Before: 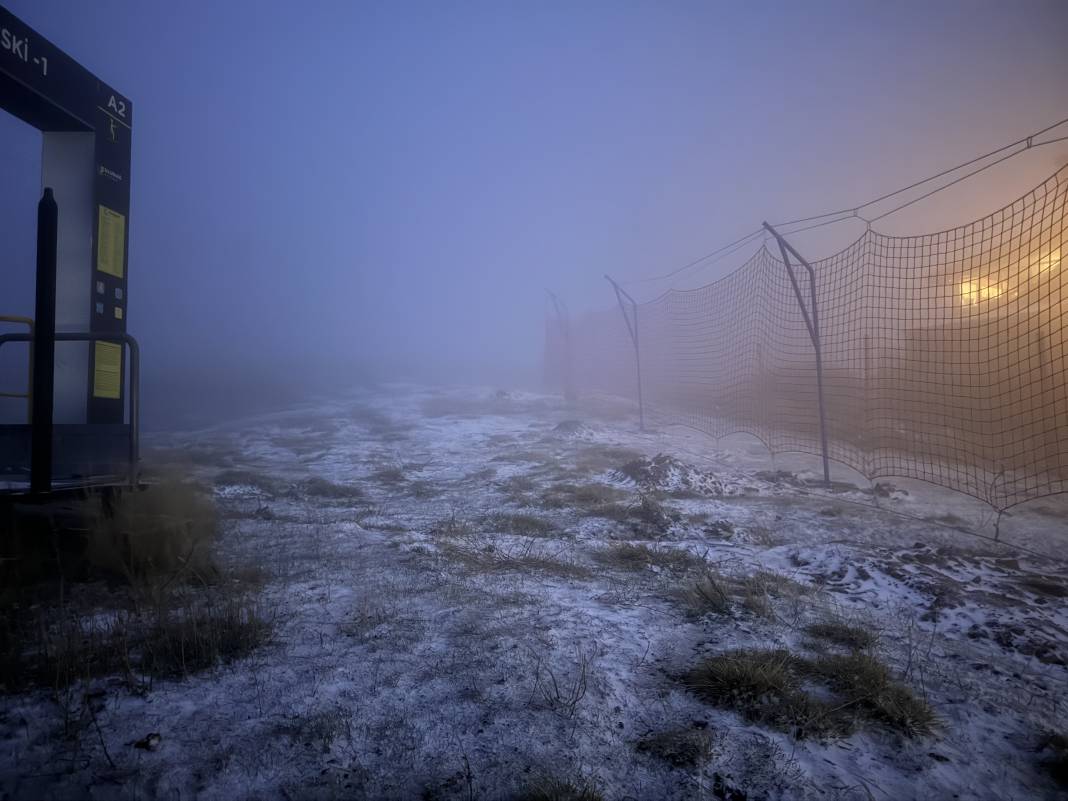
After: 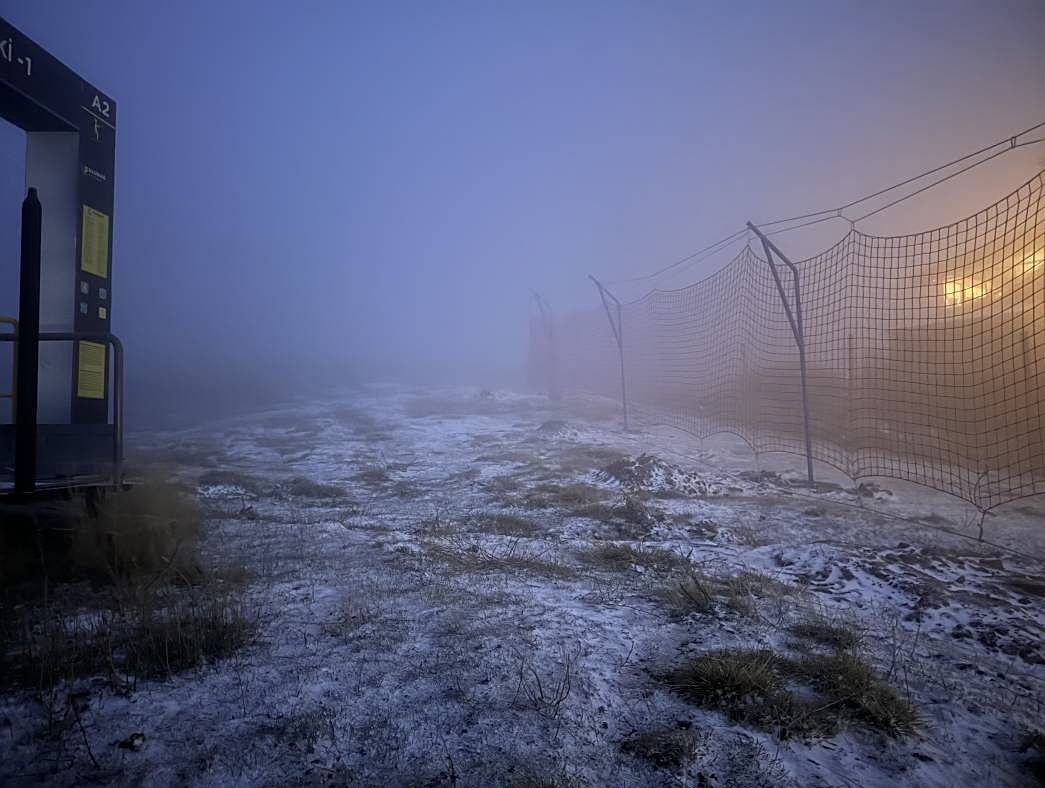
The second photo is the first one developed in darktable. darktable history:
crop and rotate: left 1.545%, right 0.56%, bottom 1.524%
sharpen: amount 0.498
